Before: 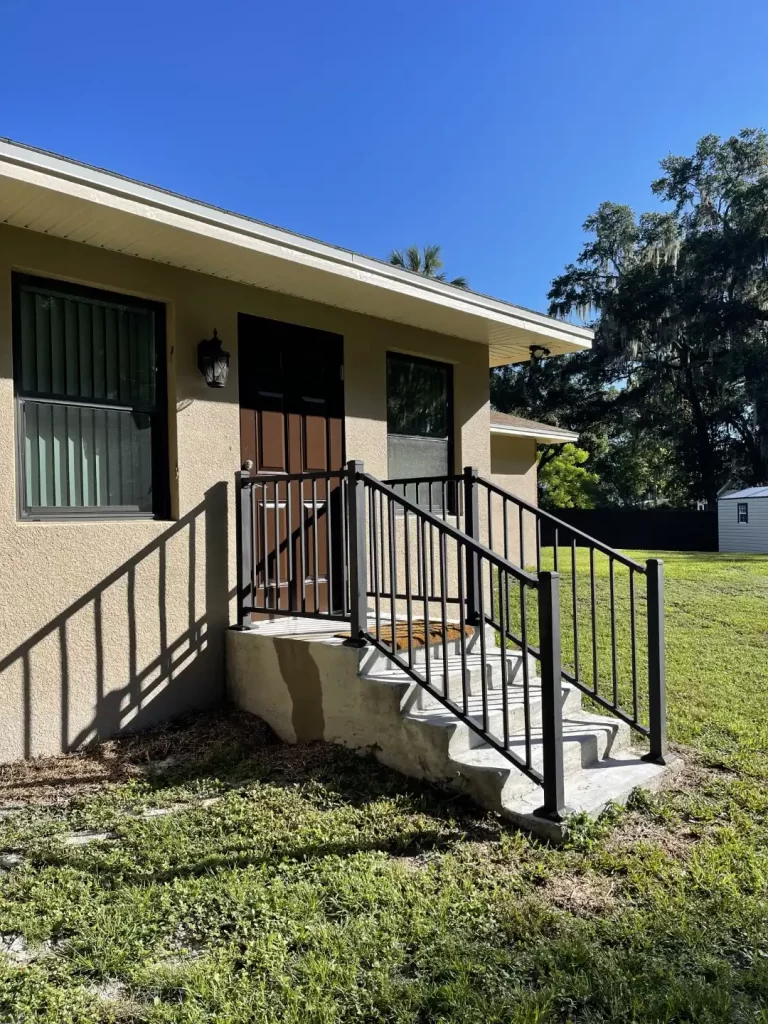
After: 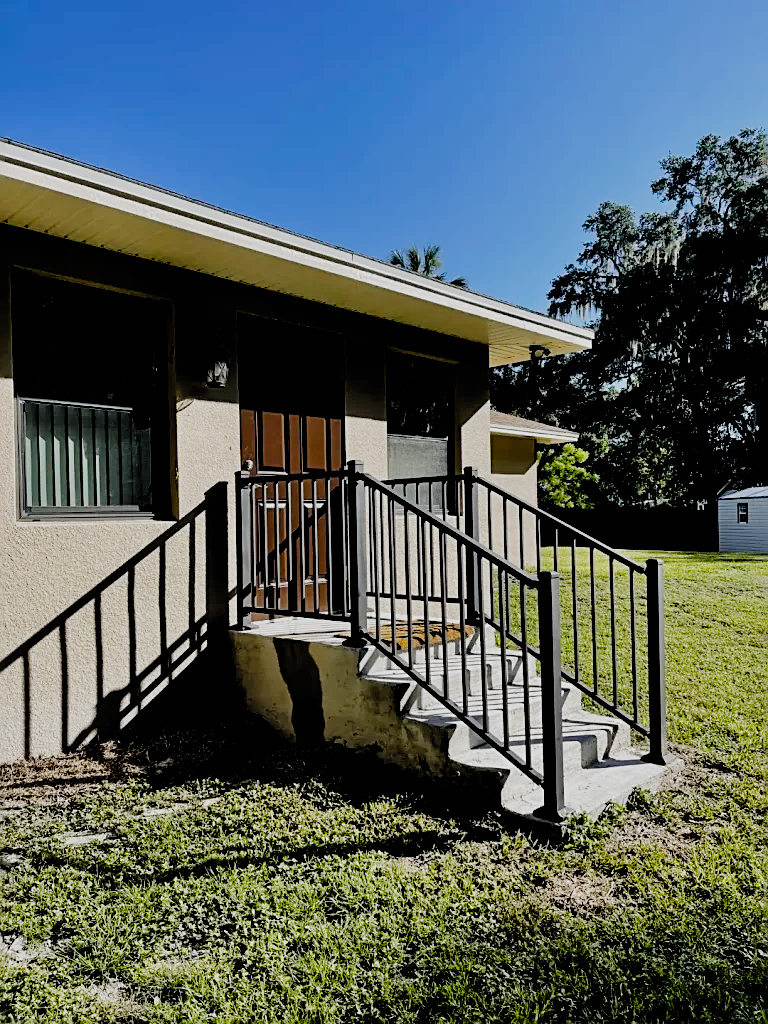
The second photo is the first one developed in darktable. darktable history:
sharpen: on, module defaults
filmic rgb: black relative exposure -2.85 EV, white relative exposure 4.56 EV, hardness 1.77, contrast 1.25, preserve chrominance no, color science v5 (2021)
shadows and highlights: shadows 32.83, highlights -47.7, soften with gaussian
